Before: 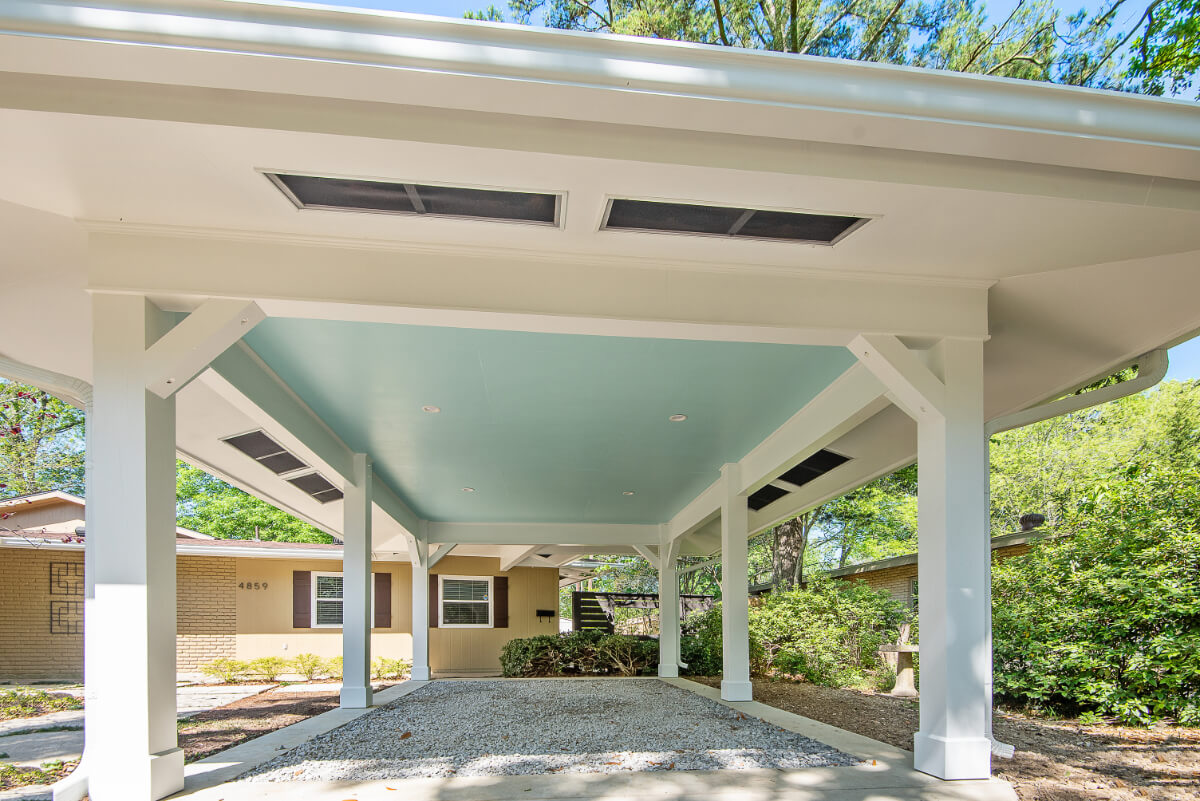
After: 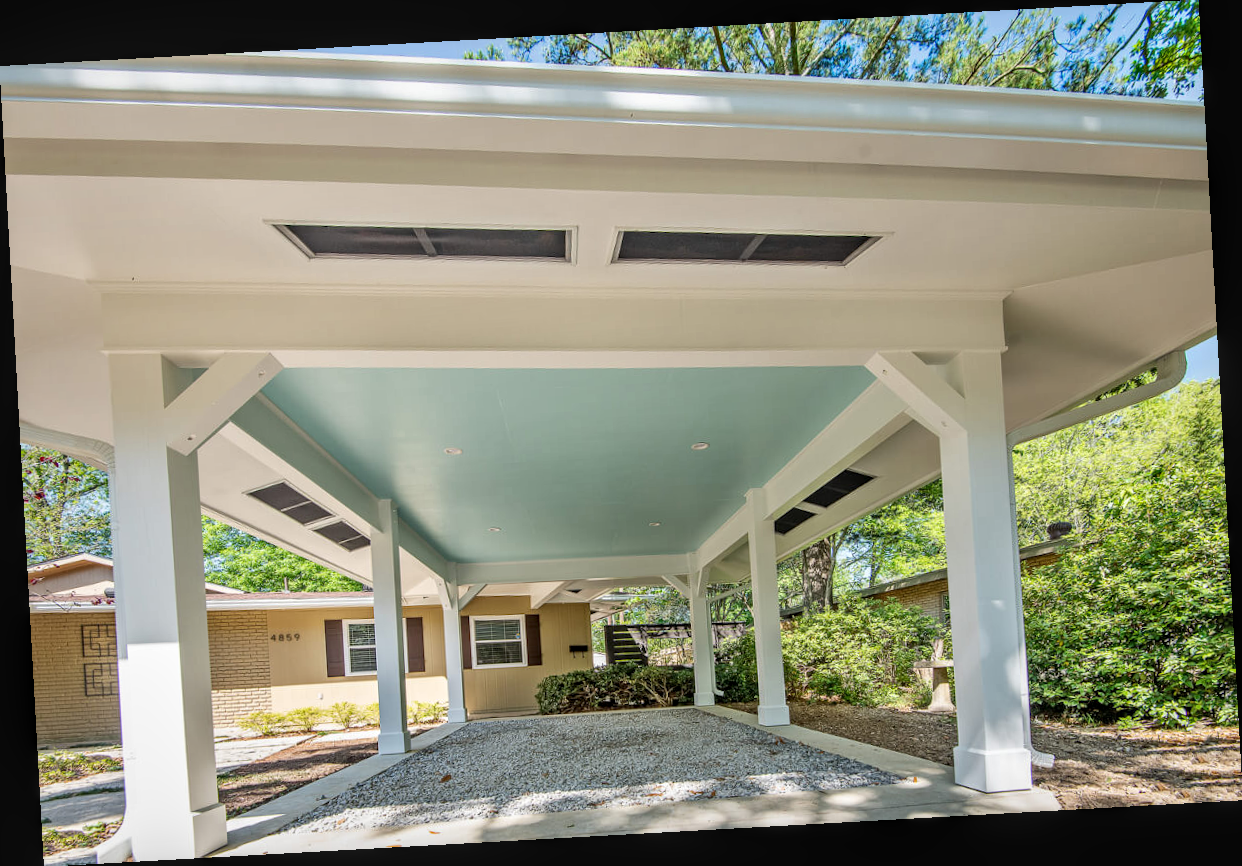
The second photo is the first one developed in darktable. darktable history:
local contrast: on, module defaults
rotate and perspective: rotation -3.18°, automatic cropping off
